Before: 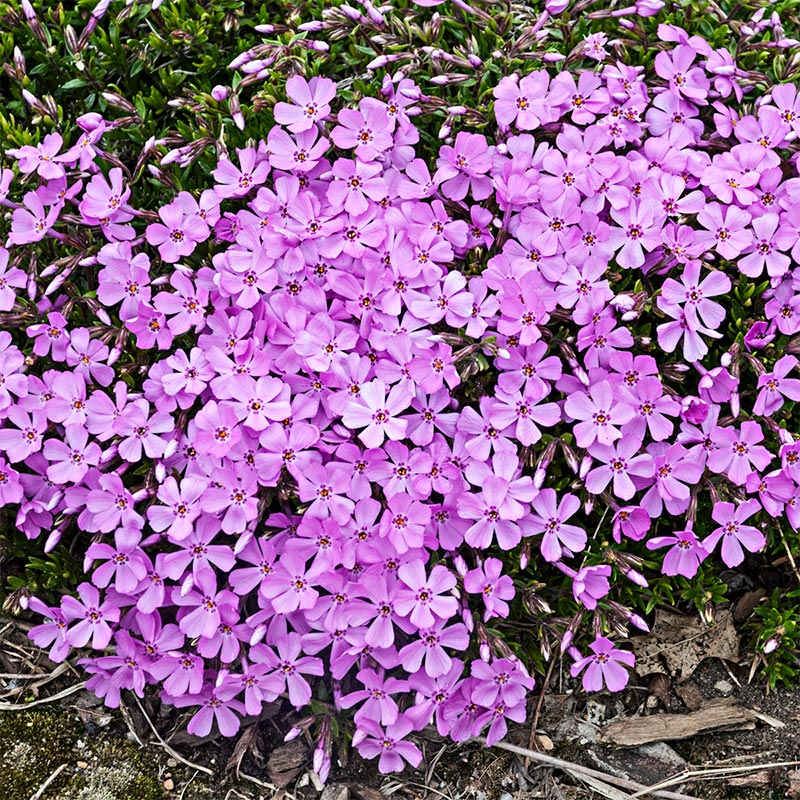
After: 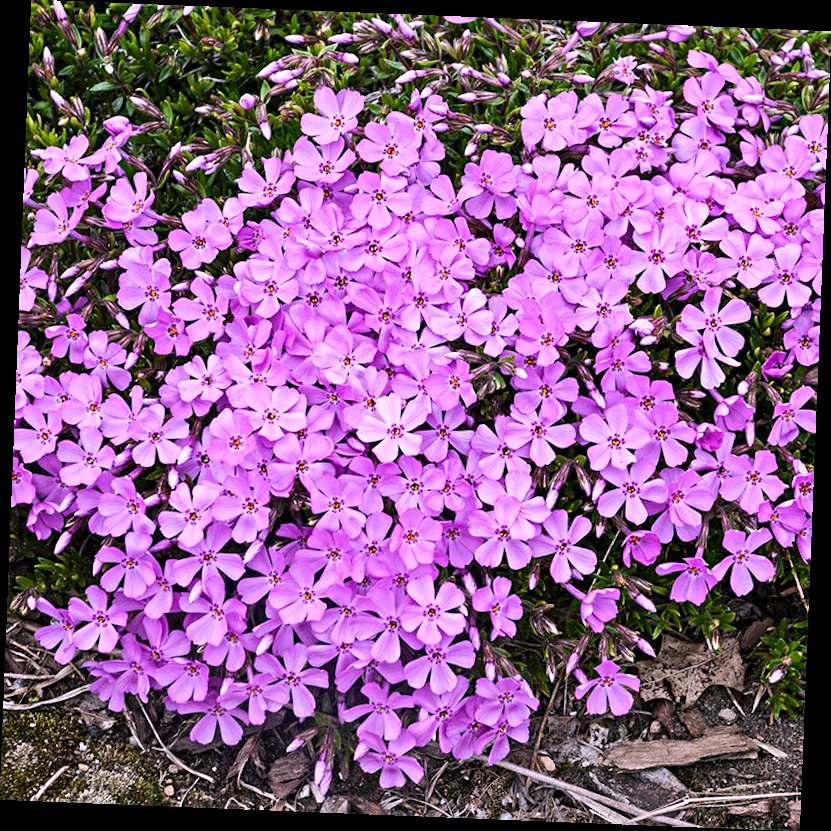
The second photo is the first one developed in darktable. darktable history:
rotate and perspective: rotation 2.27°, automatic cropping off
grain: coarseness 0.81 ISO, strength 1.34%, mid-tones bias 0%
white balance: red 1.066, blue 1.119
